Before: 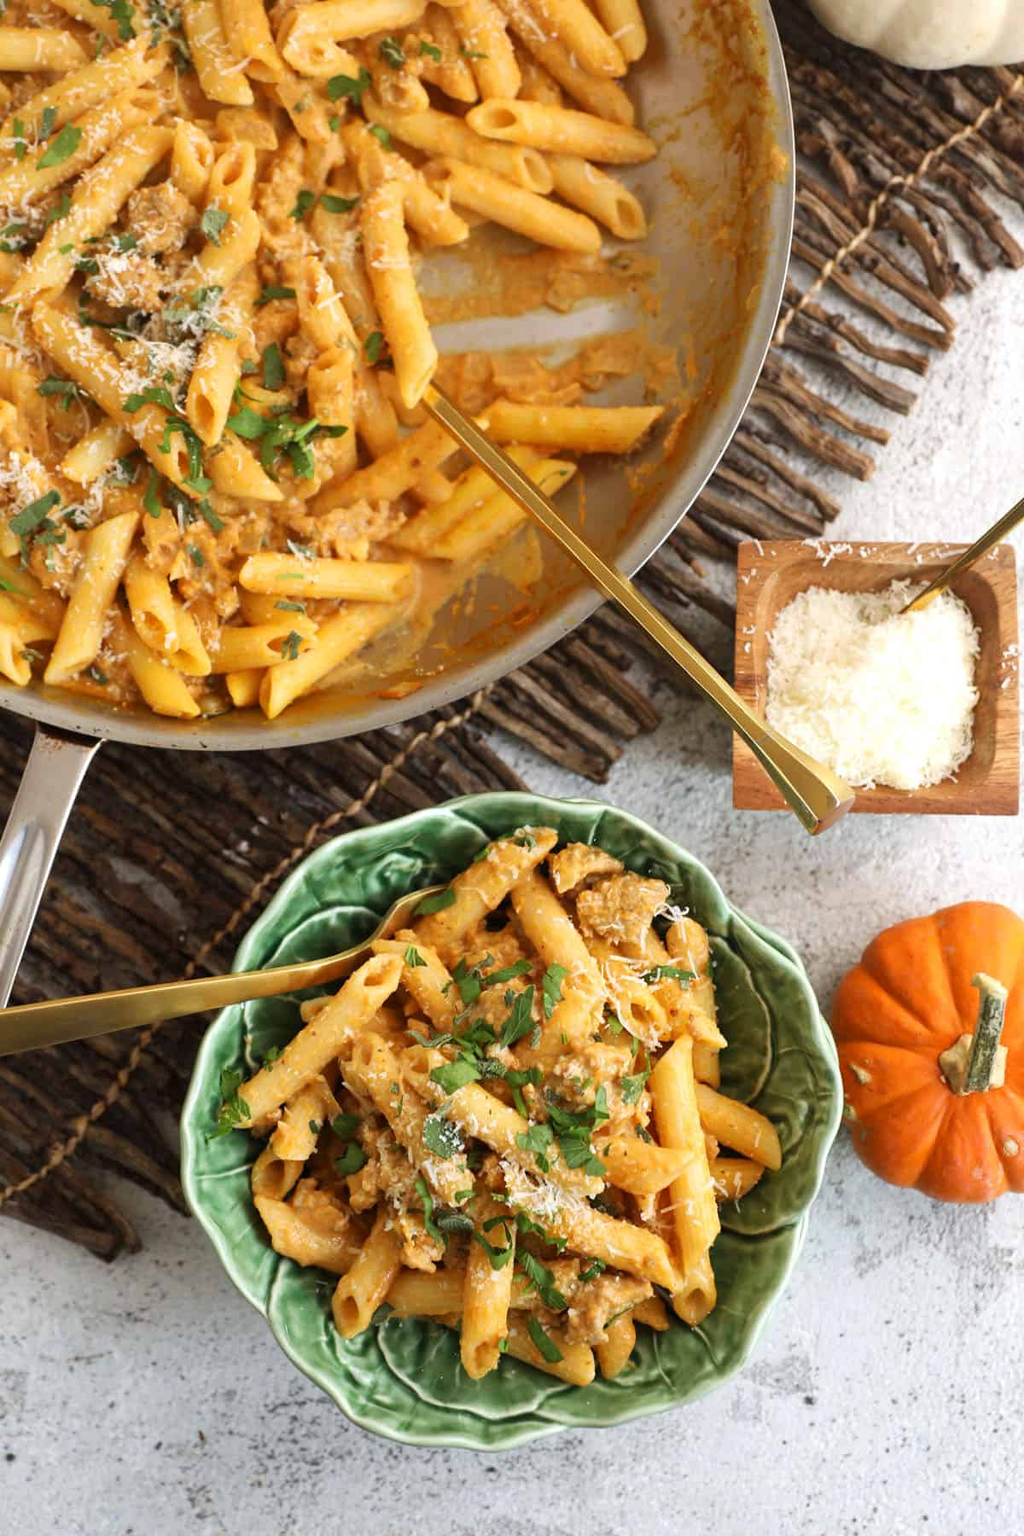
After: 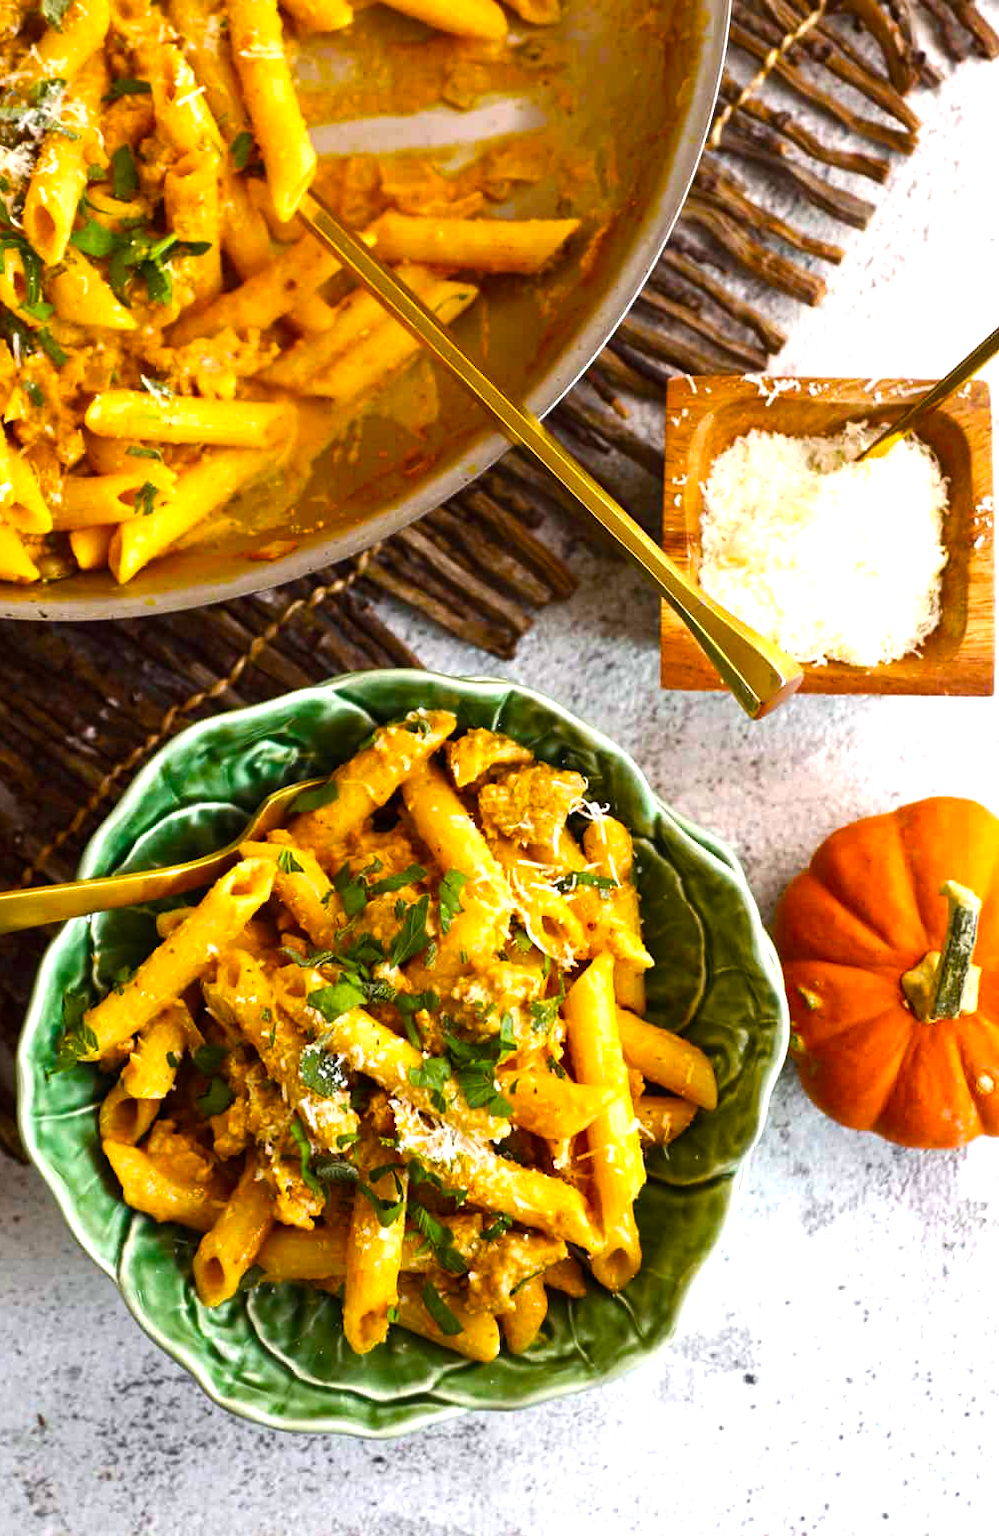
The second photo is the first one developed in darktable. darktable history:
crop: left 16.315%, top 14.246%
color balance rgb: linear chroma grading › global chroma 9%, perceptual saturation grading › global saturation 36%, perceptual saturation grading › shadows 35%, perceptual brilliance grading › global brilliance 15%, perceptual brilliance grading › shadows -35%, global vibrance 15%
tone curve: curves: ch0 [(0, 0) (0.253, 0.237) (1, 1)]; ch1 [(0, 0) (0.401, 0.42) (0.442, 0.47) (0.491, 0.495) (0.511, 0.523) (0.557, 0.565) (0.66, 0.683) (1, 1)]; ch2 [(0, 0) (0.394, 0.413) (0.5, 0.5) (0.578, 0.568) (1, 1)], color space Lab, independent channels, preserve colors none
